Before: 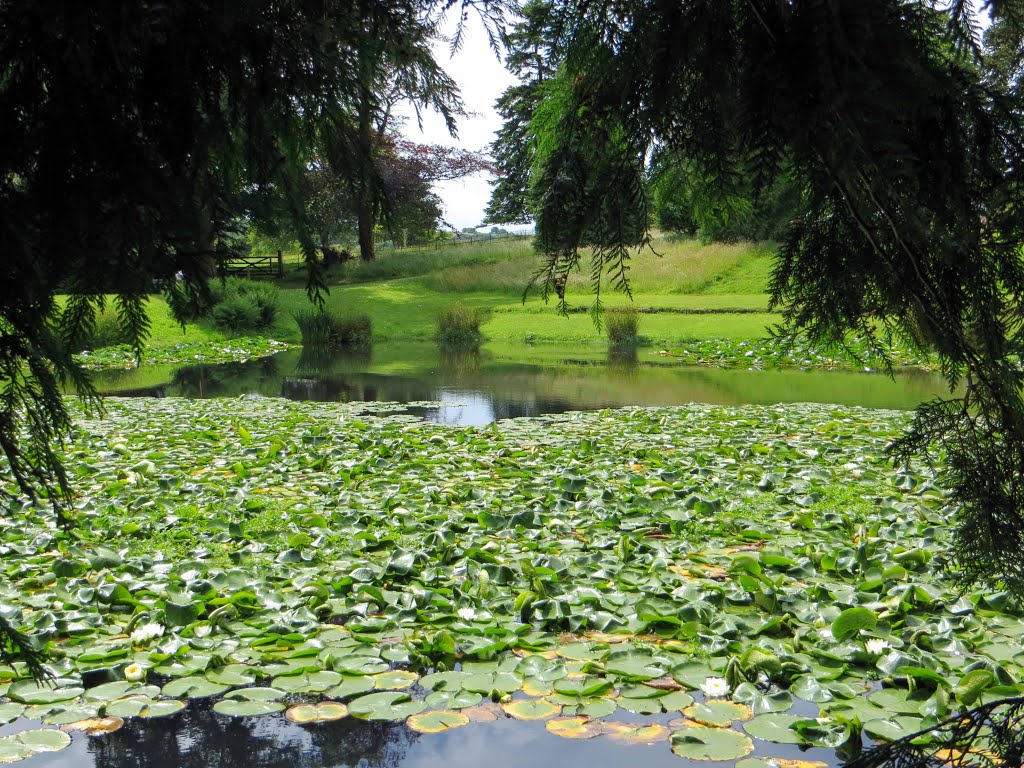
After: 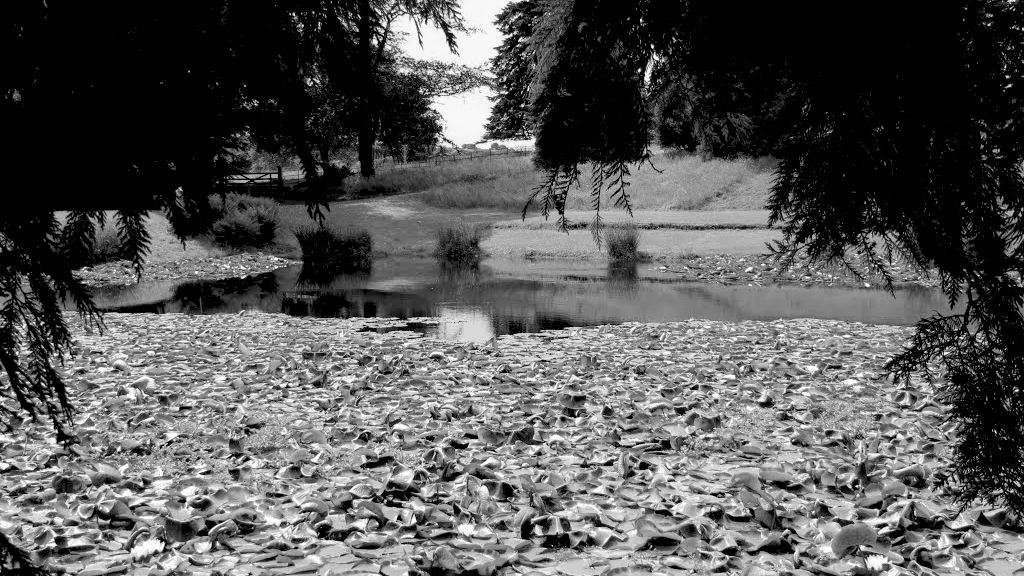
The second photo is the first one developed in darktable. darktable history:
rgb levels: levels [[0.034, 0.472, 0.904], [0, 0.5, 1], [0, 0.5, 1]]
shadows and highlights: shadows -21.3, highlights 100, soften with gaussian
monochrome: a -92.57, b 58.91
crop: top 11.038%, bottom 13.962%
